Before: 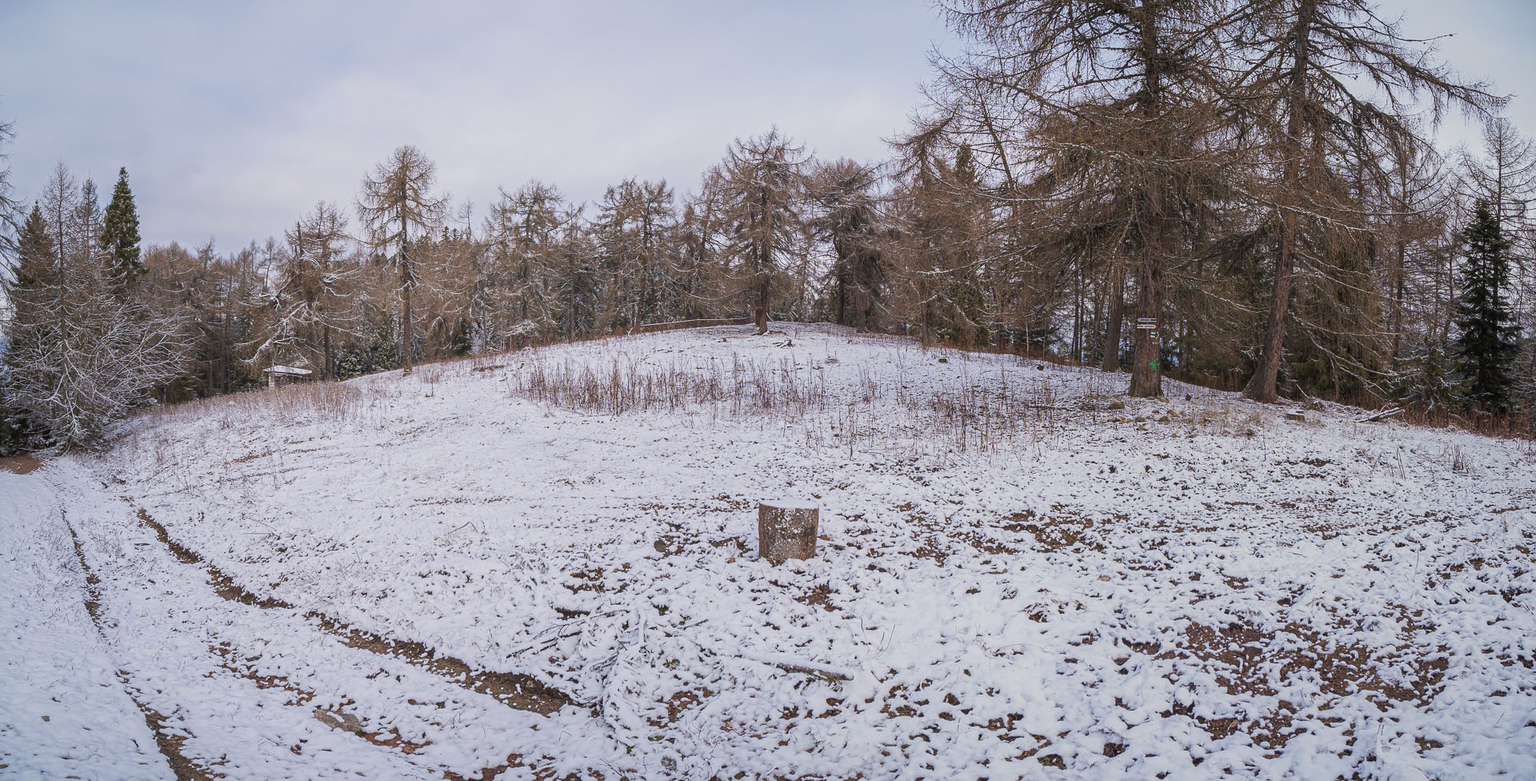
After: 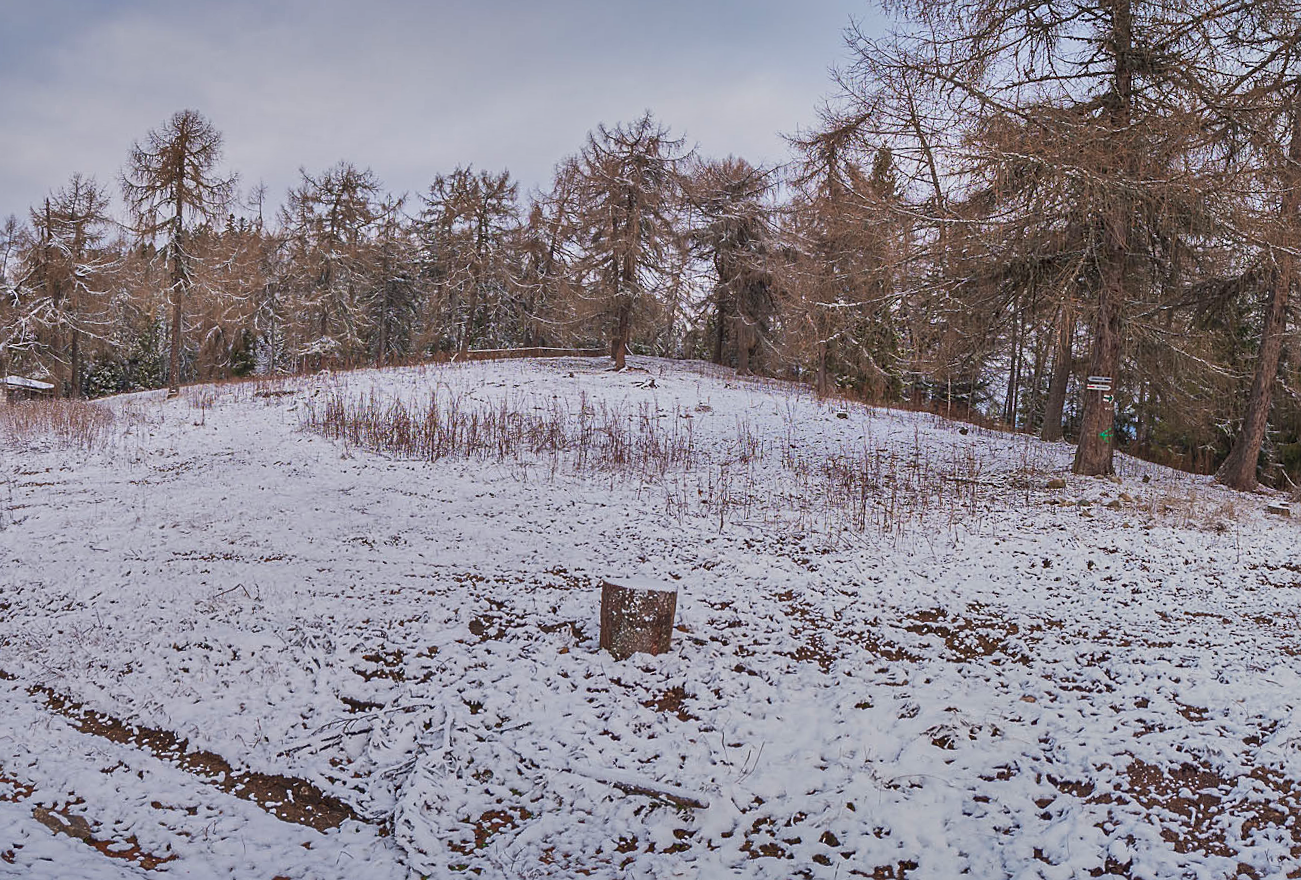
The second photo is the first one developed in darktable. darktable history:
sharpen: radius 1.89, amount 0.397, threshold 1.193
crop and rotate: angle -3.18°, left 14.161%, top 0.033%, right 10.779%, bottom 0.037%
contrast brightness saturation: contrast 0.055, brightness 0.066, saturation 0.009
shadows and highlights: white point adjustment -3.66, highlights -63.6, soften with gaussian
